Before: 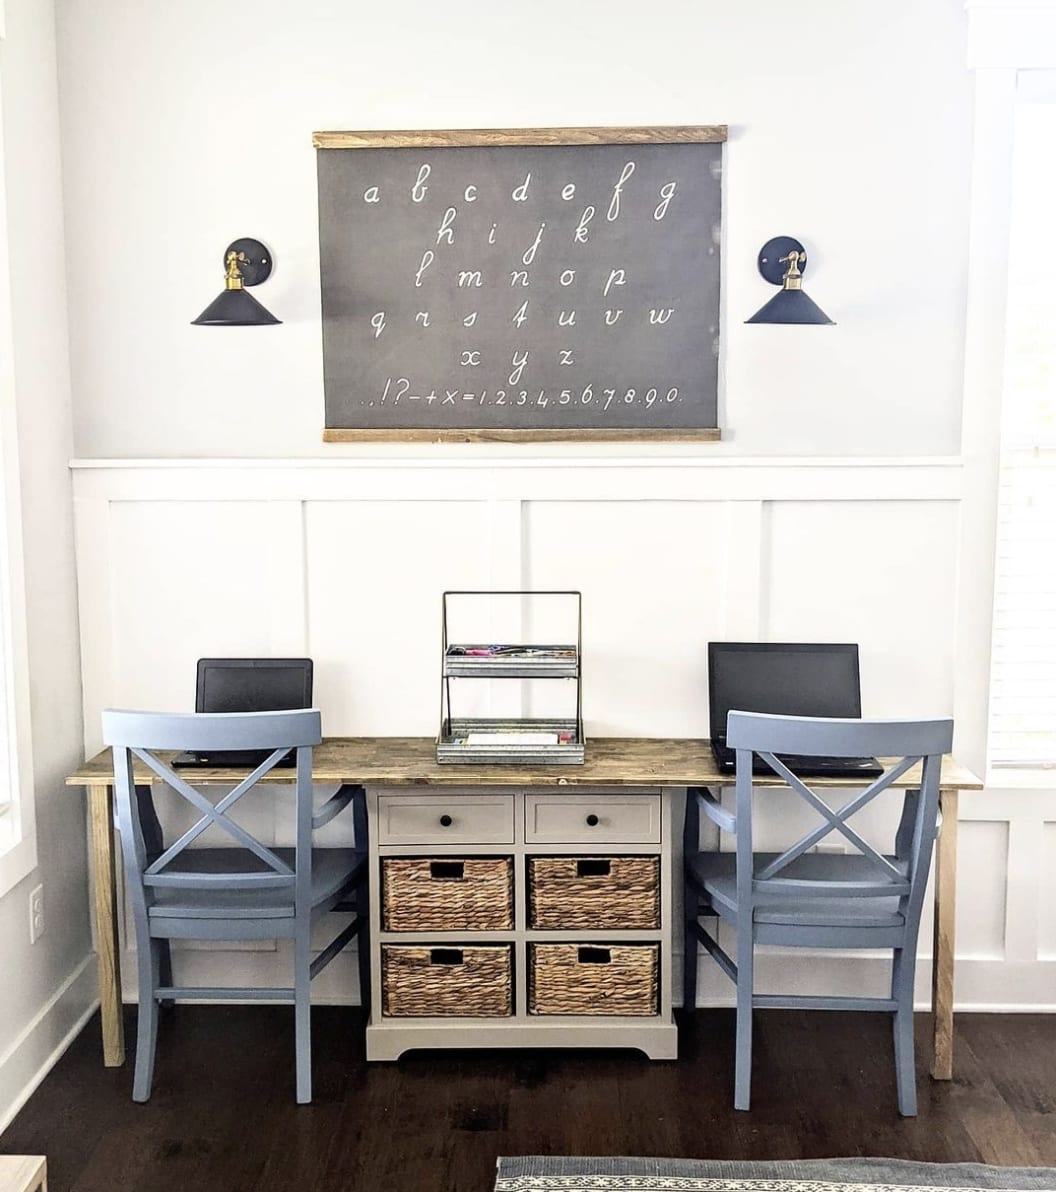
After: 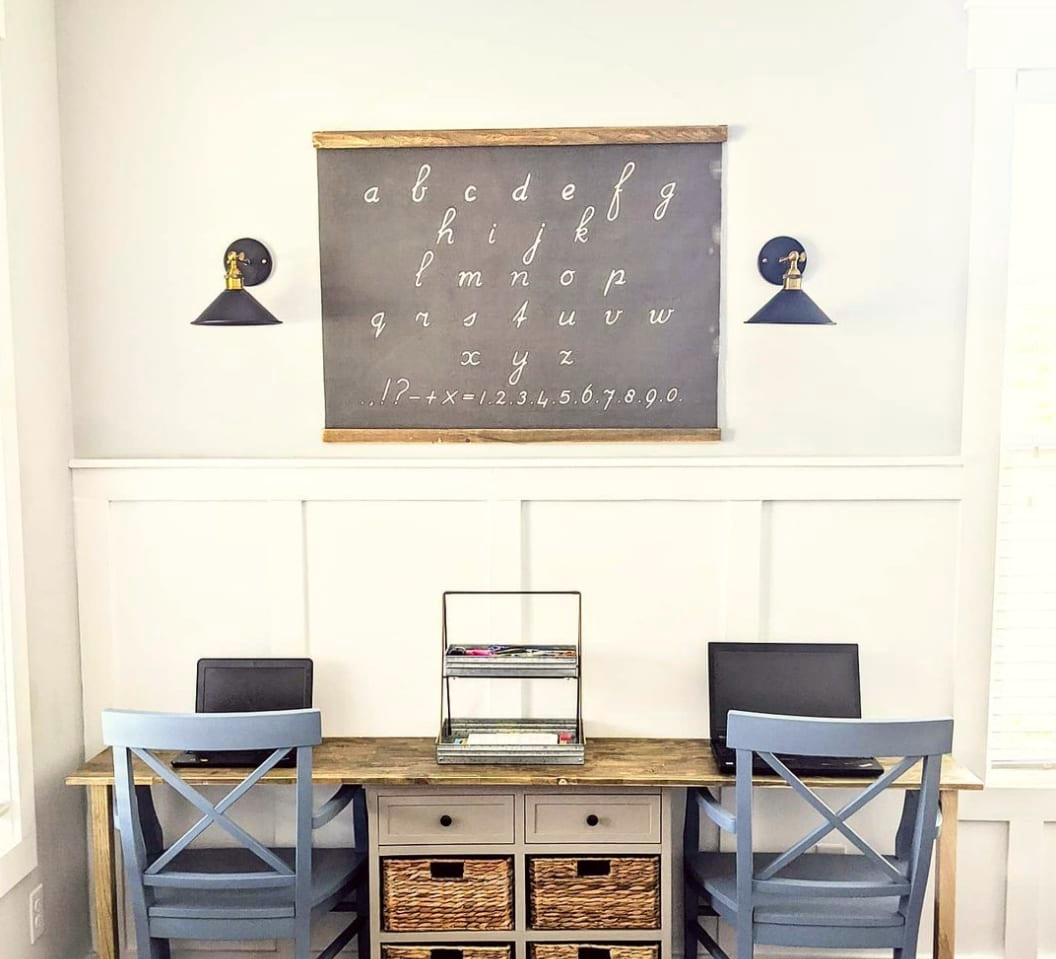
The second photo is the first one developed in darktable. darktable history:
contrast brightness saturation: saturation 0.13
crop: bottom 19.523%
color correction: highlights a* -0.94, highlights b* 4.45, shadows a* 3.53
